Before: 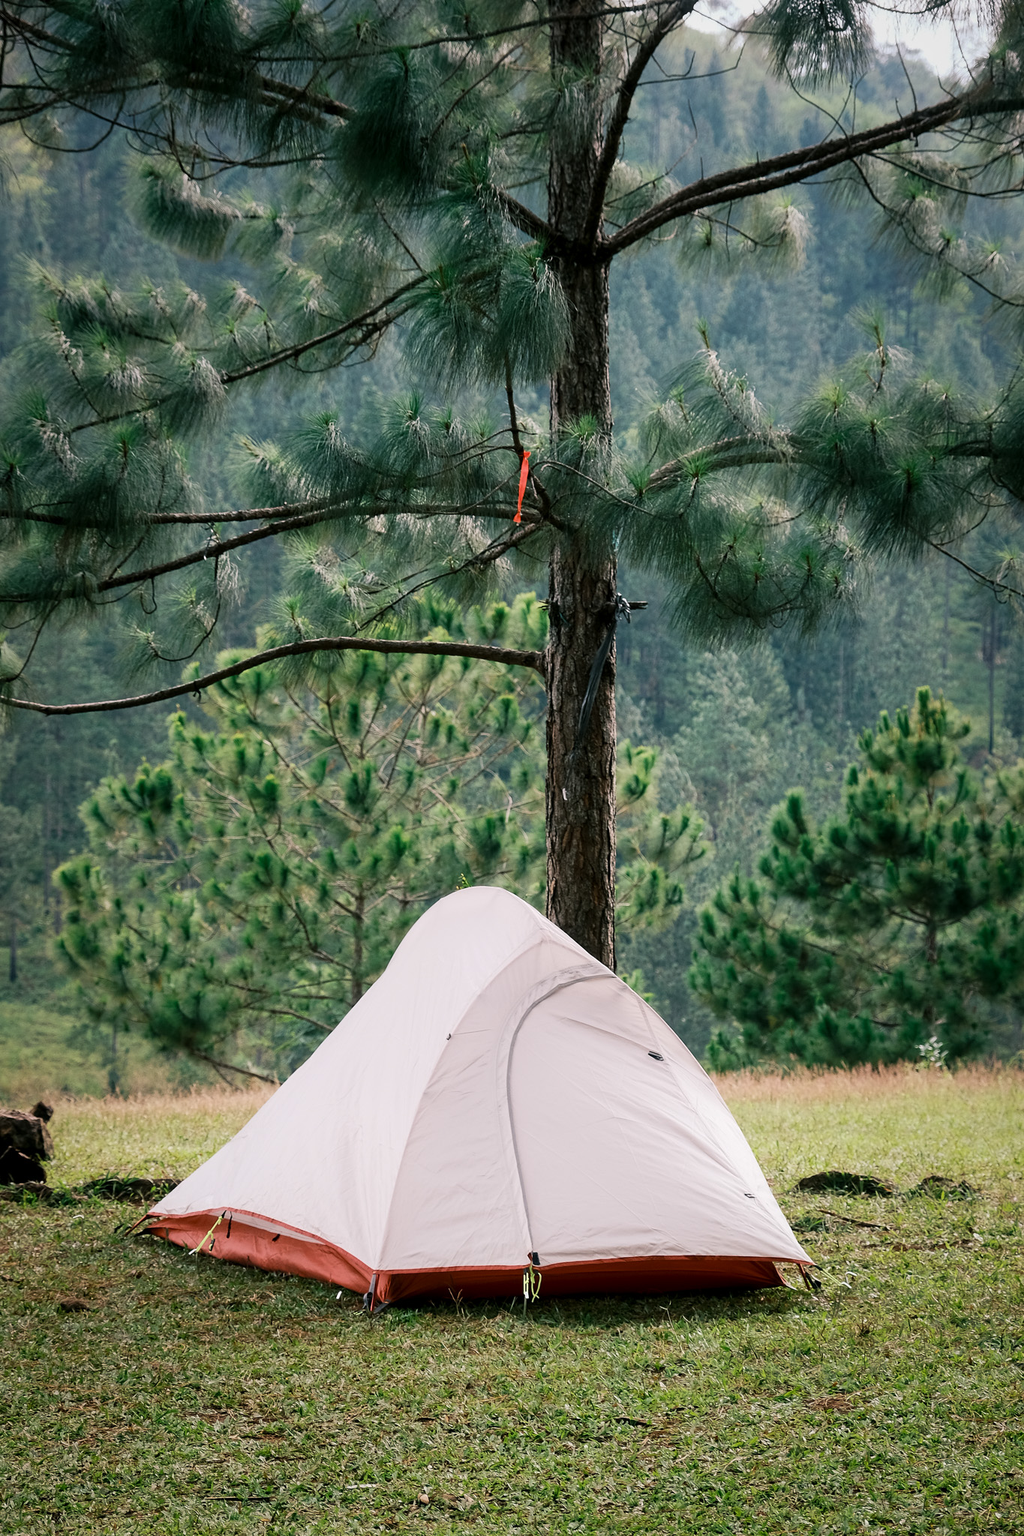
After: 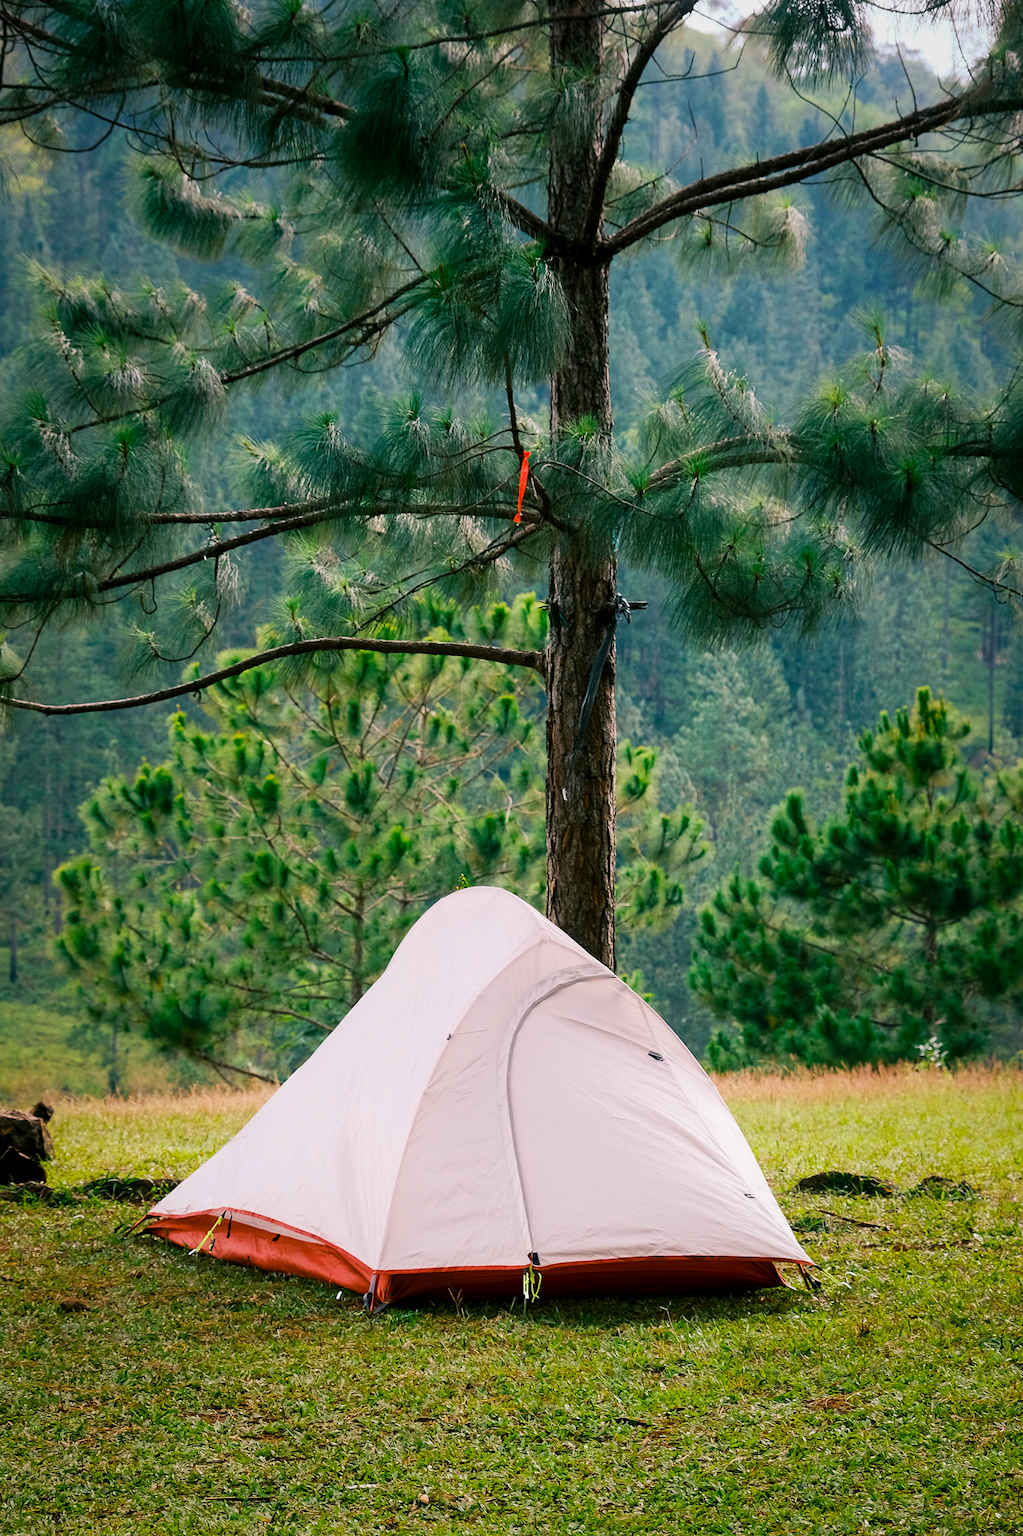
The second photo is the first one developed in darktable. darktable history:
color balance rgb: perceptual saturation grading › global saturation 40.2%, global vibrance 25.23%
